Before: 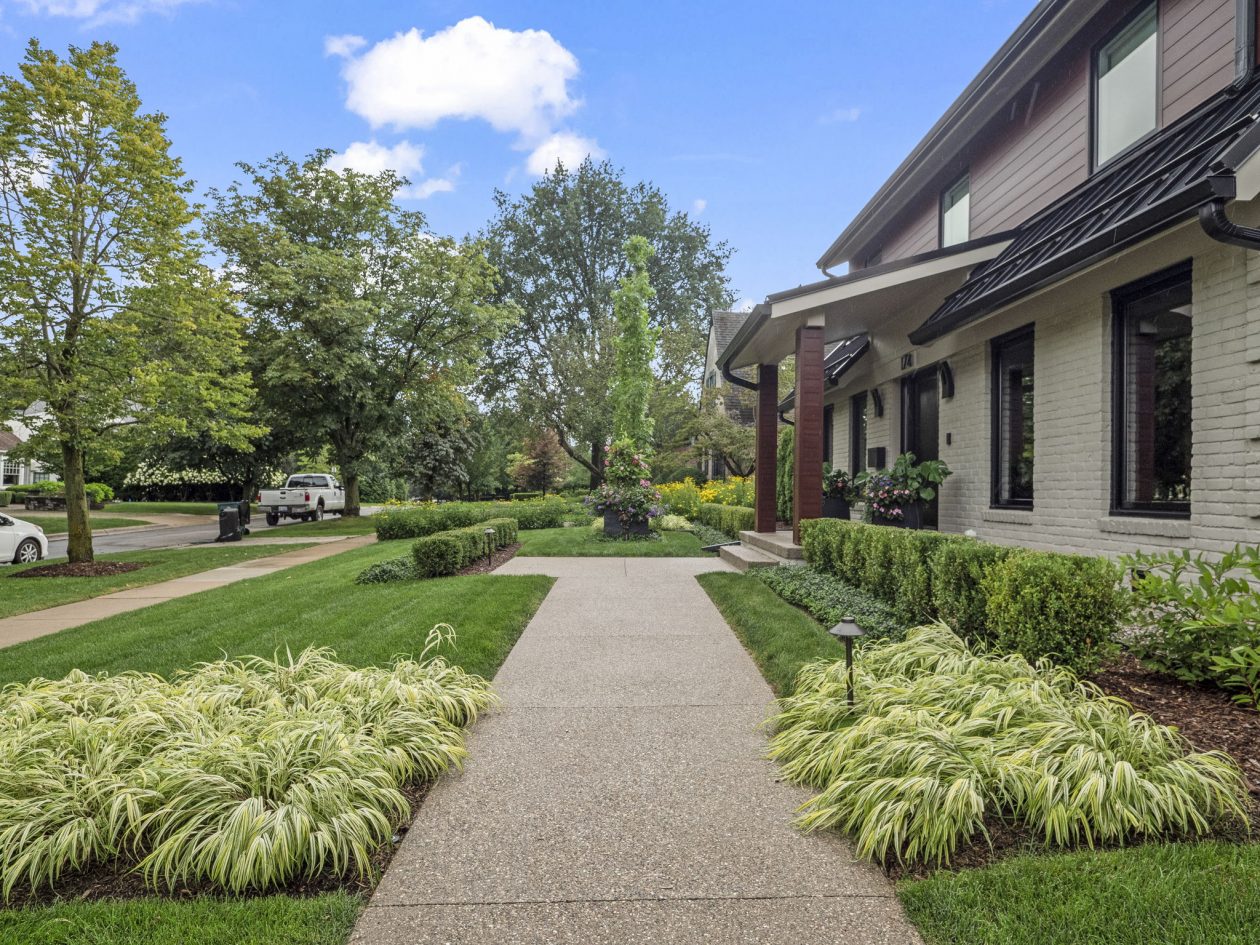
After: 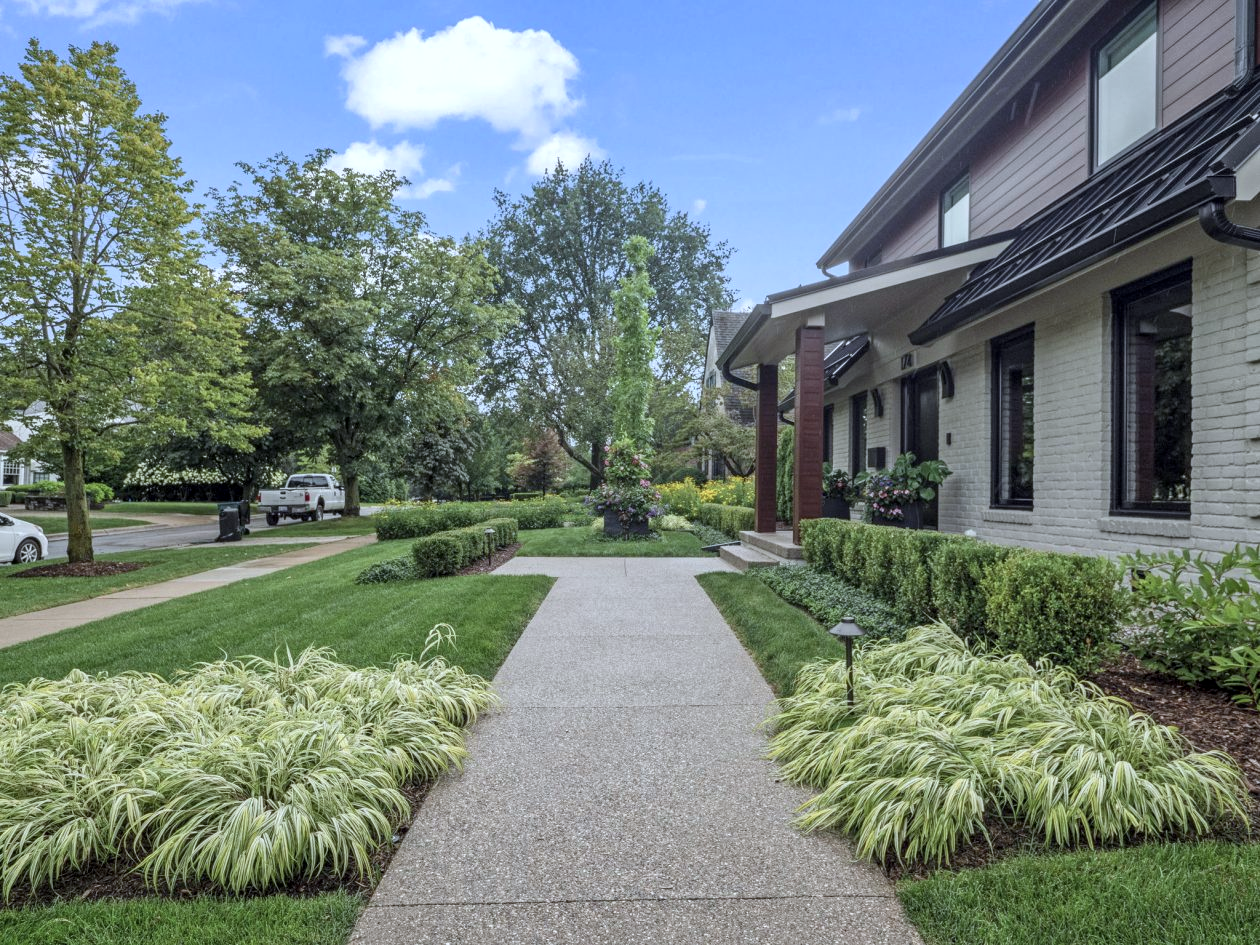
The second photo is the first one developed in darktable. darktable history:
local contrast: highlights 100%, shadows 100%, detail 120%, midtone range 0.2
color calibration: illuminant as shot in camera, x 0.369, y 0.376, temperature 4328.46 K, gamut compression 3
